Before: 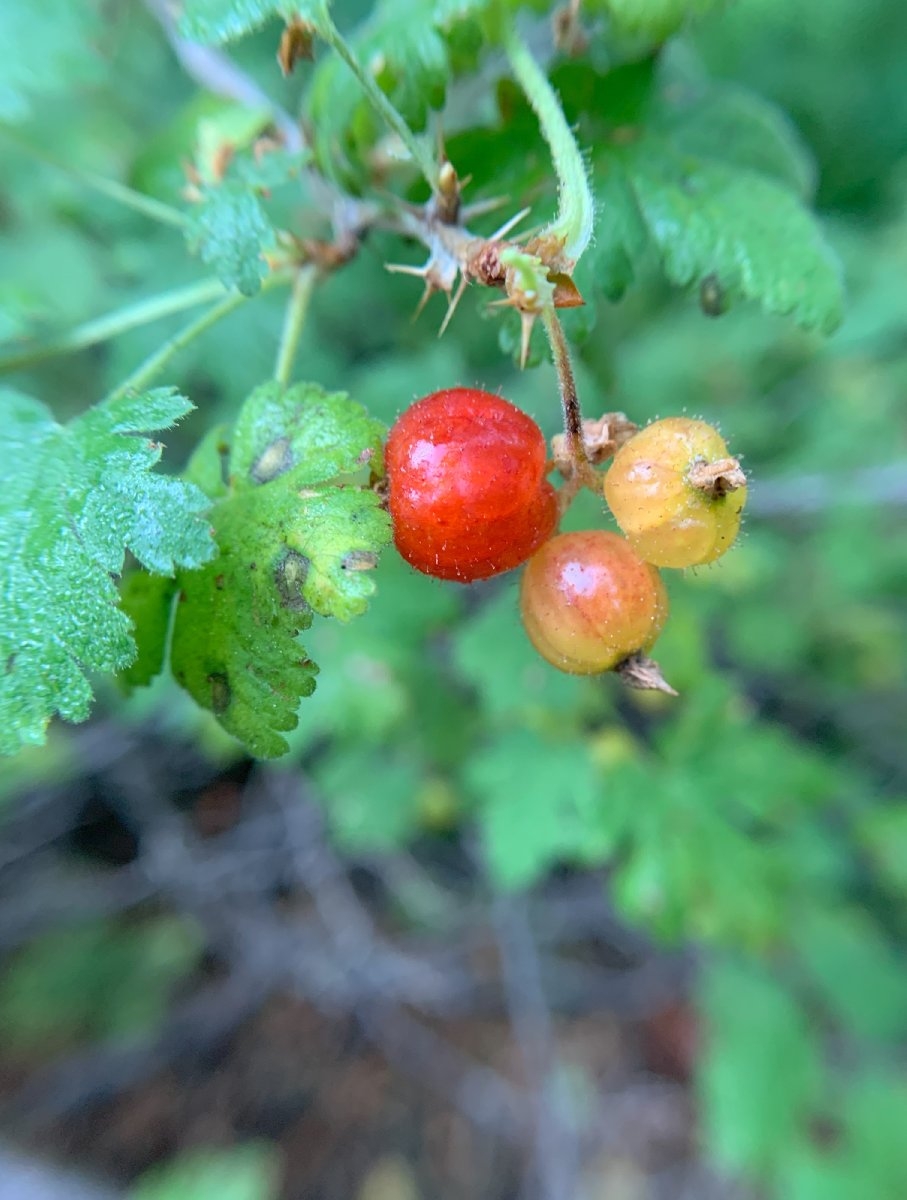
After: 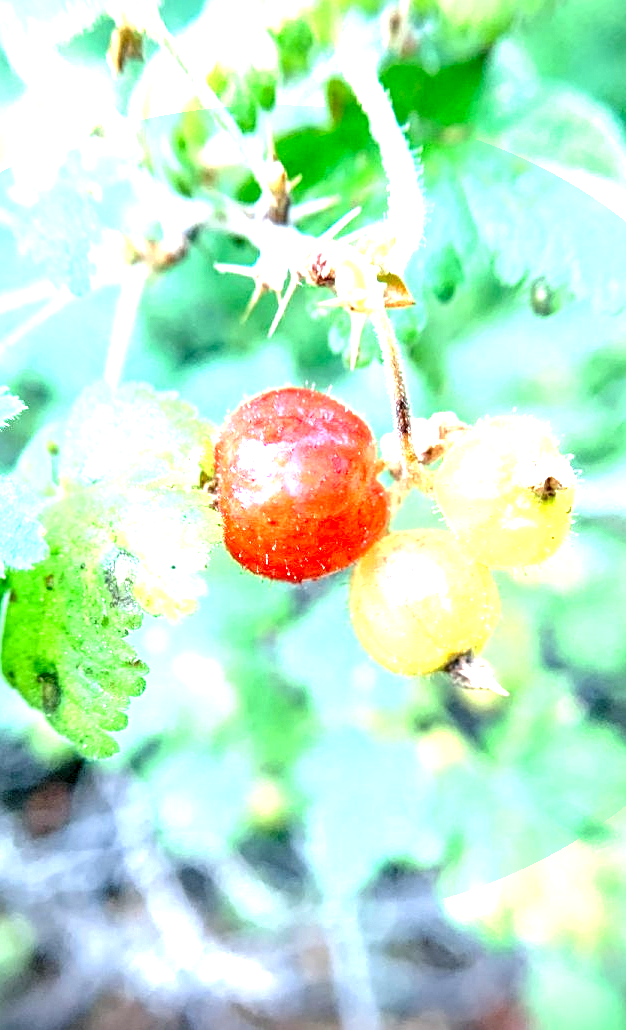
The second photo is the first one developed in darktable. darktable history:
crop: left 18.804%, right 12.075%, bottom 14.164%
local contrast: highlights 60%, shadows 60%, detail 160%
vignetting: fall-off start 97.18%, brightness -0.601, saturation -0.003, center (-0.121, -0.004), width/height ratio 1.184, dithering 8-bit output, unbound false
exposure: exposure 2.272 EV, compensate highlight preservation false
